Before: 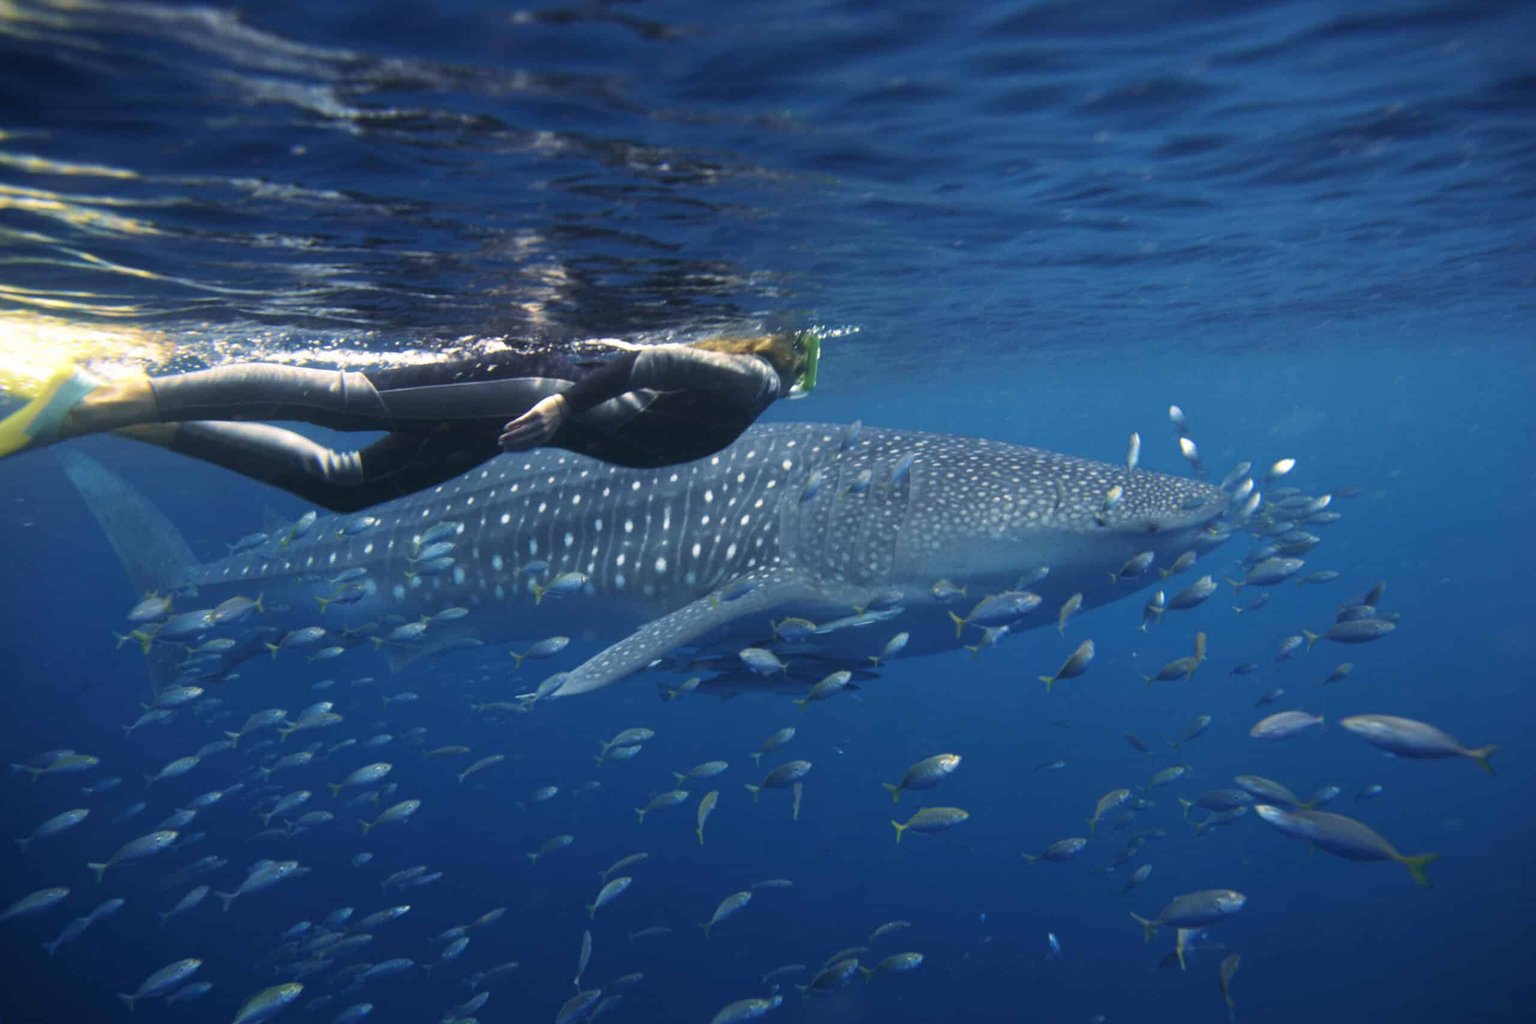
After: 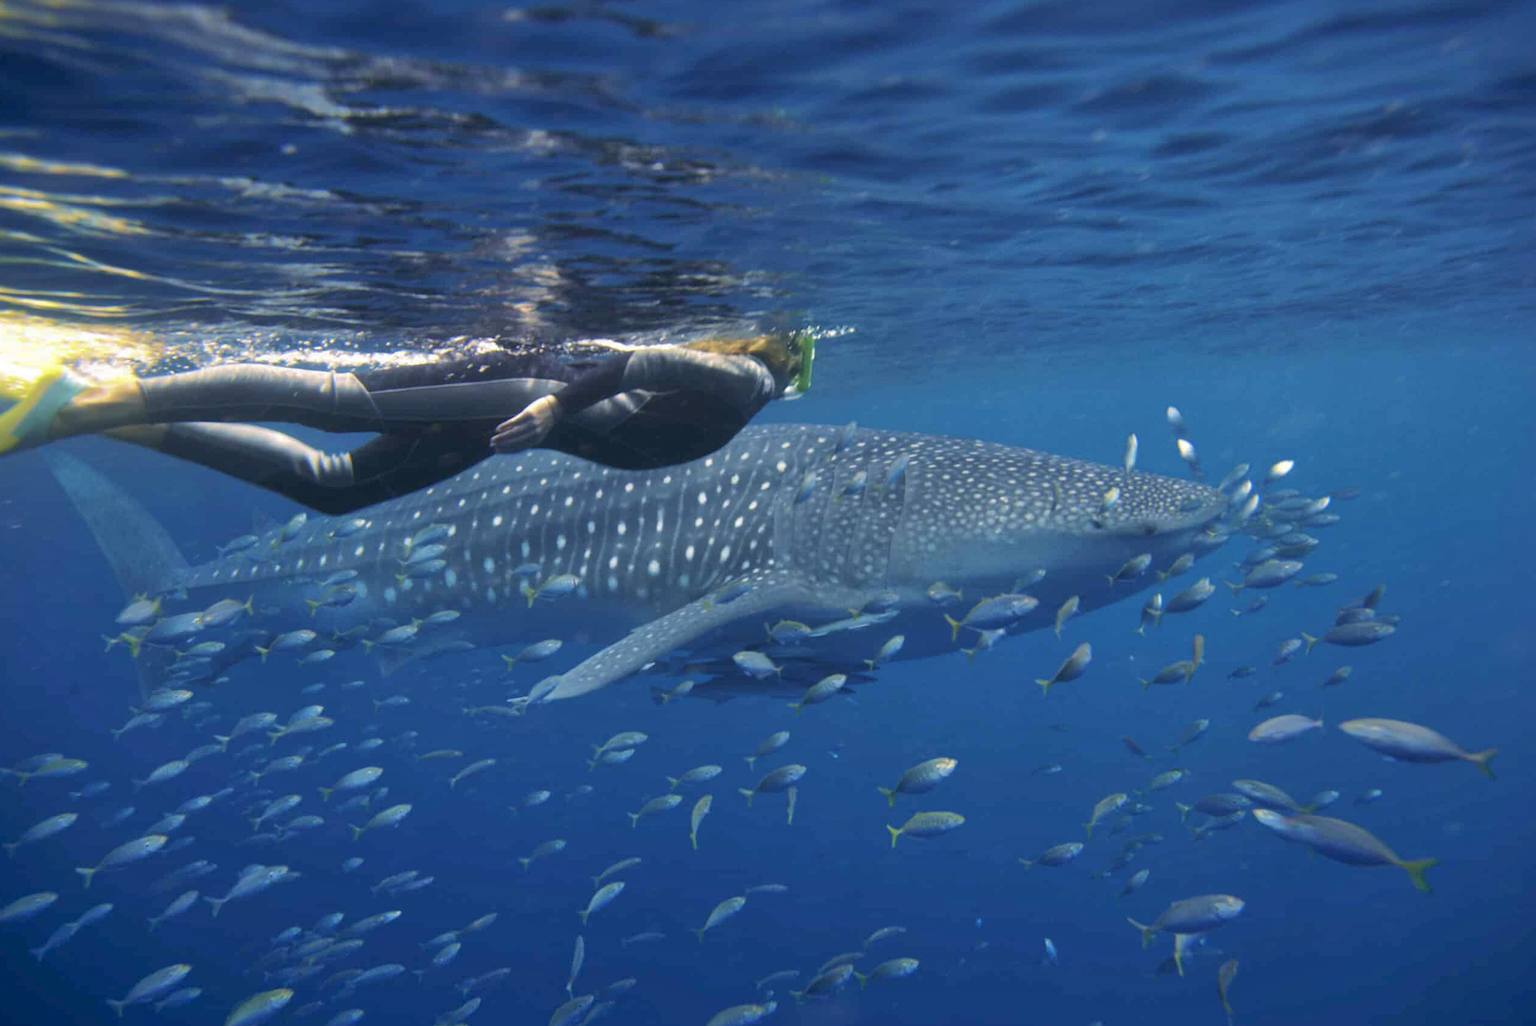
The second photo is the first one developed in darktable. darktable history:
shadows and highlights: on, module defaults
crop and rotate: left 0.844%, top 0.258%, bottom 0.317%
